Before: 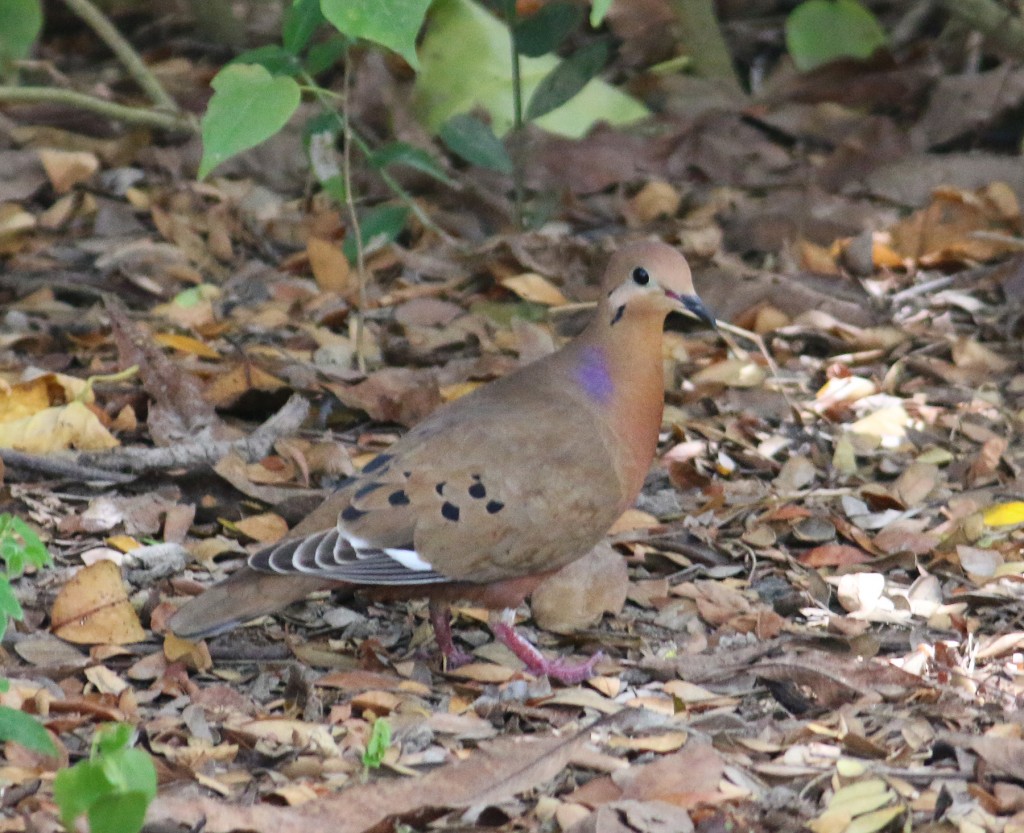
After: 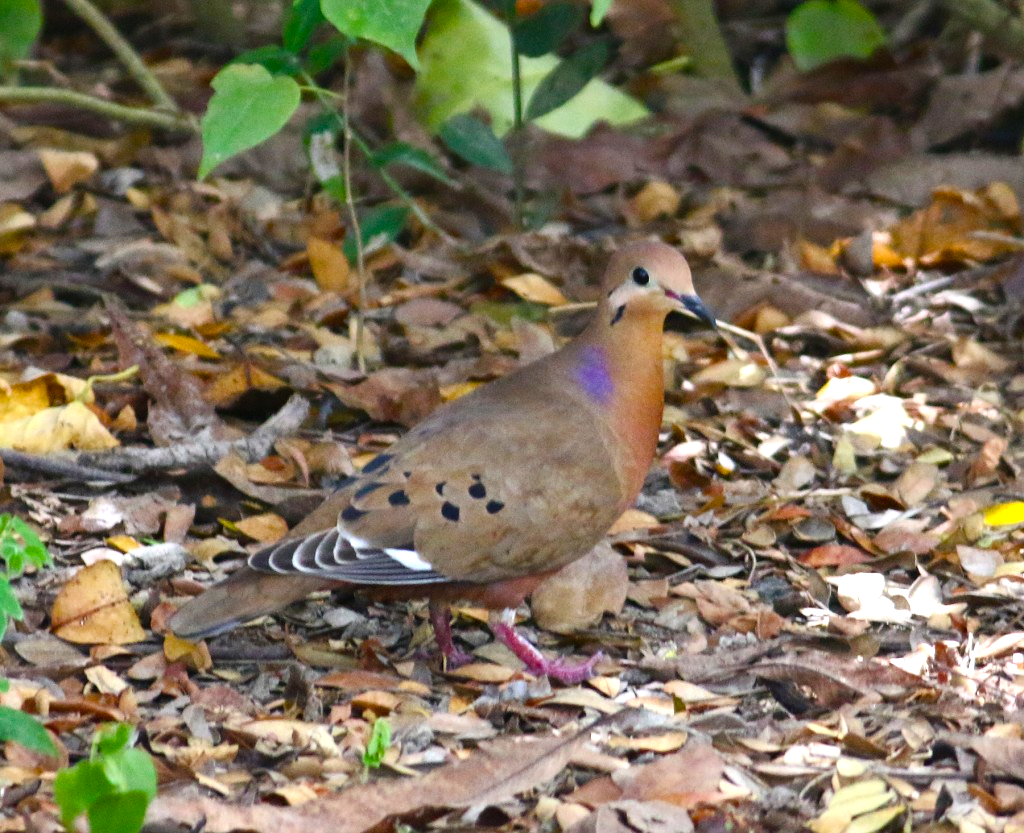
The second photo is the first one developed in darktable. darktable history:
color balance rgb: perceptual saturation grading › global saturation 38.833%, perceptual saturation grading › highlights -25.641%, perceptual saturation grading › mid-tones 34.543%, perceptual saturation grading › shadows 36.02%, perceptual brilliance grading › global brilliance 15.591%, perceptual brilliance grading › shadows -34.992%
